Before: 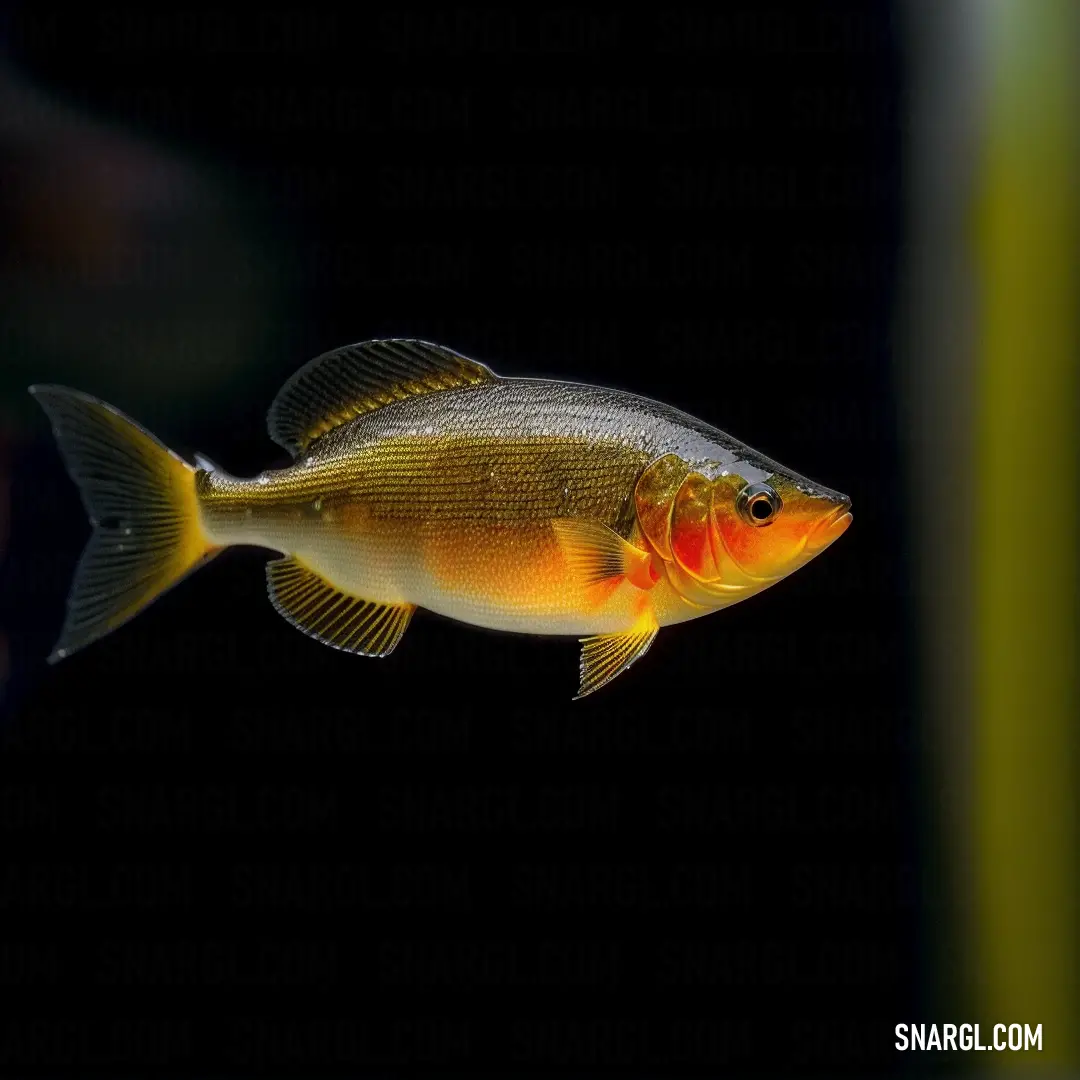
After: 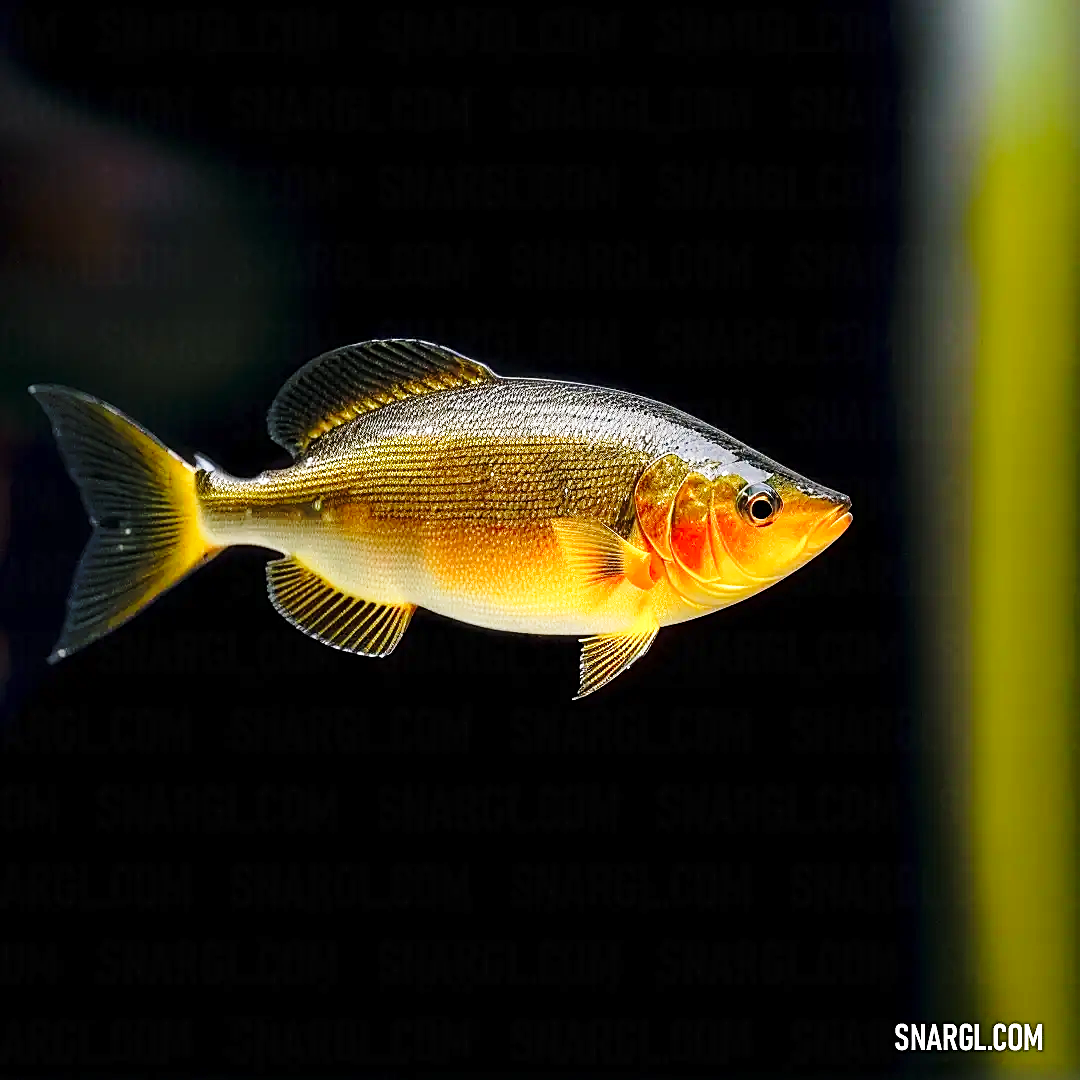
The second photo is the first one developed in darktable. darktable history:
sharpen: on, module defaults
exposure: exposure 0.55 EV, compensate highlight preservation false
base curve: curves: ch0 [(0, 0) (0.028, 0.03) (0.121, 0.232) (0.46, 0.748) (0.859, 0.968) (1, 1)], preserve colors none
